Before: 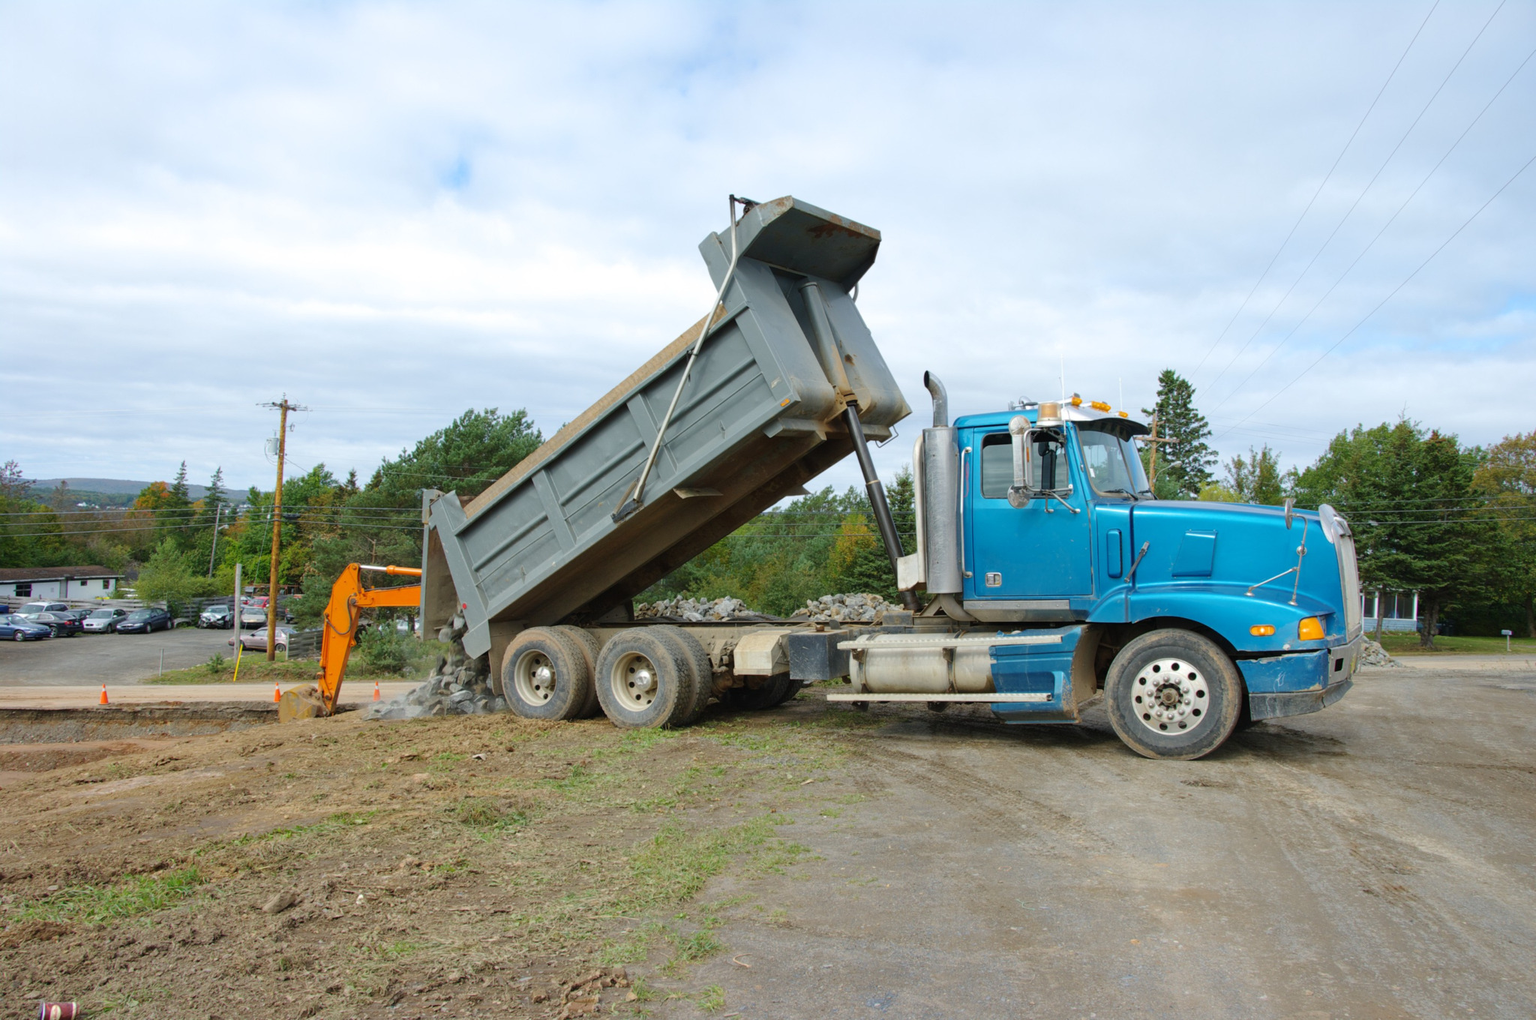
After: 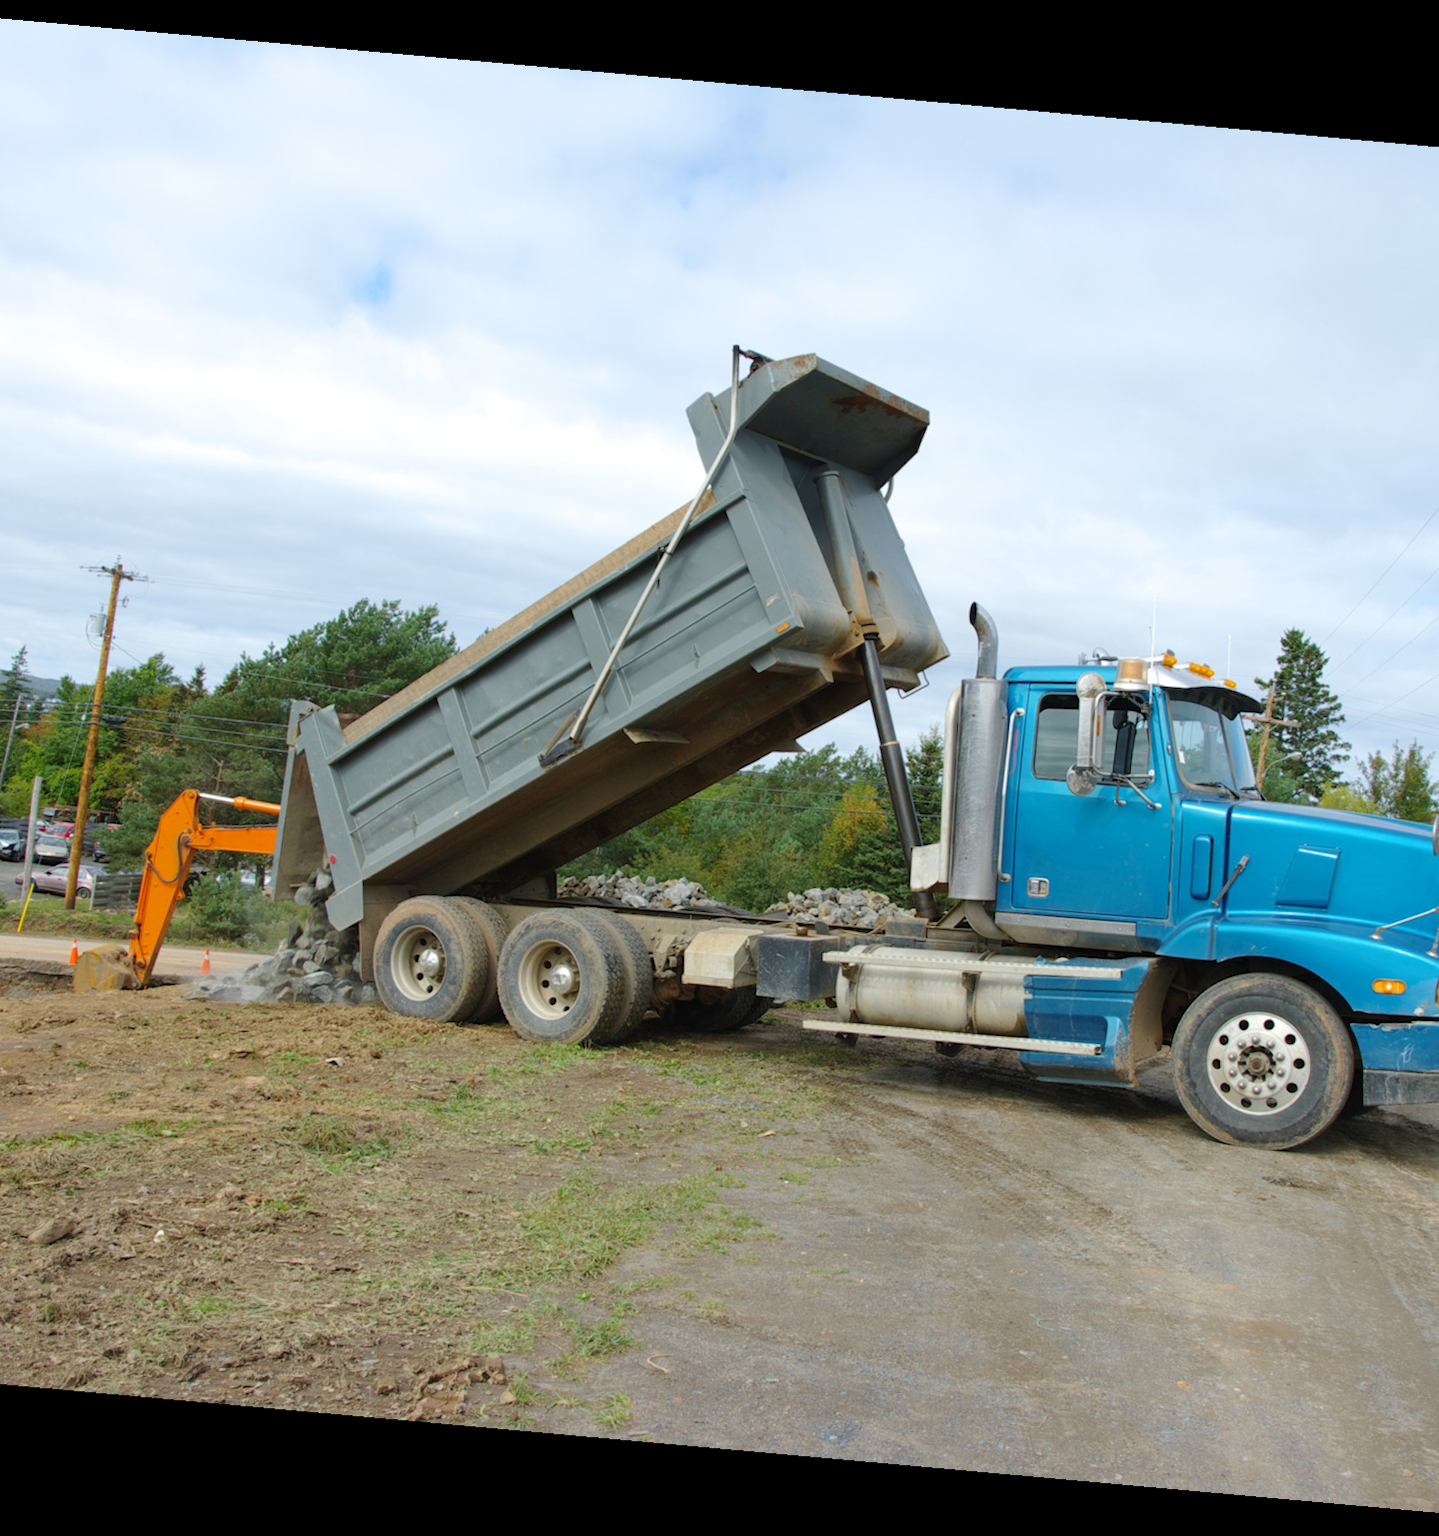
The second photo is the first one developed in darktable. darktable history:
rotate and perspective: rotation 5.12°, automatic cropping off
crop: left 15.419%, right 17.914%
